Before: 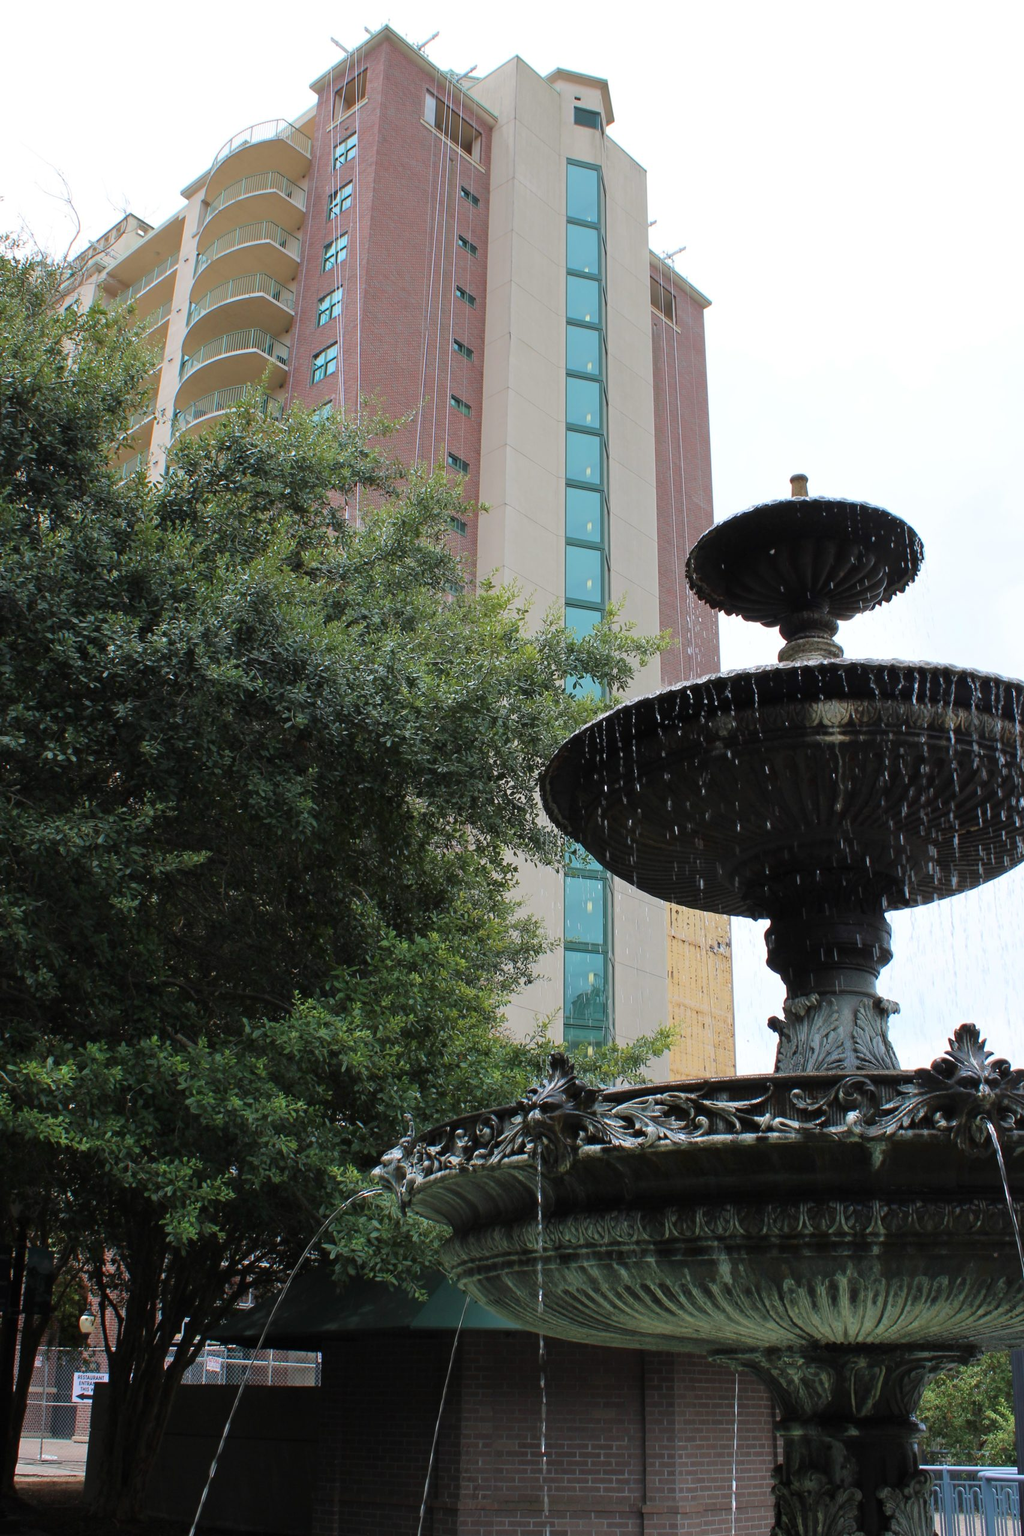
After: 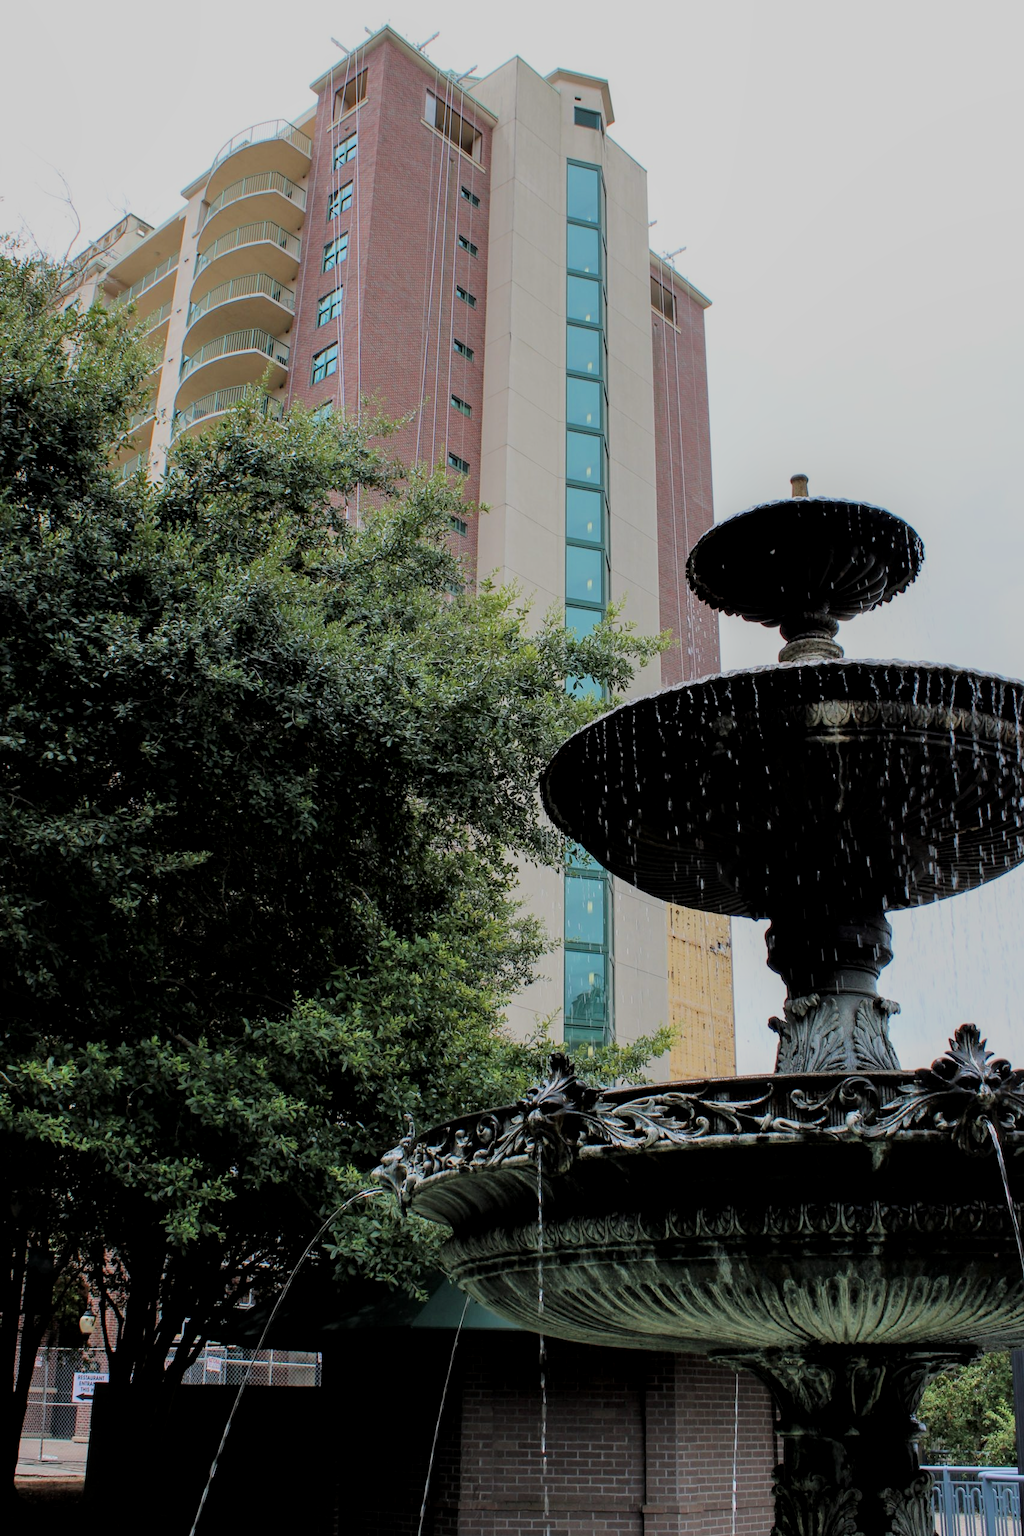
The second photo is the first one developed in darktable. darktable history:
local contrast: shadows 94%
filmic rgb: black relative exposure -7.15 EV, white relative exposure 5.36 EV, hardness 3.02, color science v6 (2022)
